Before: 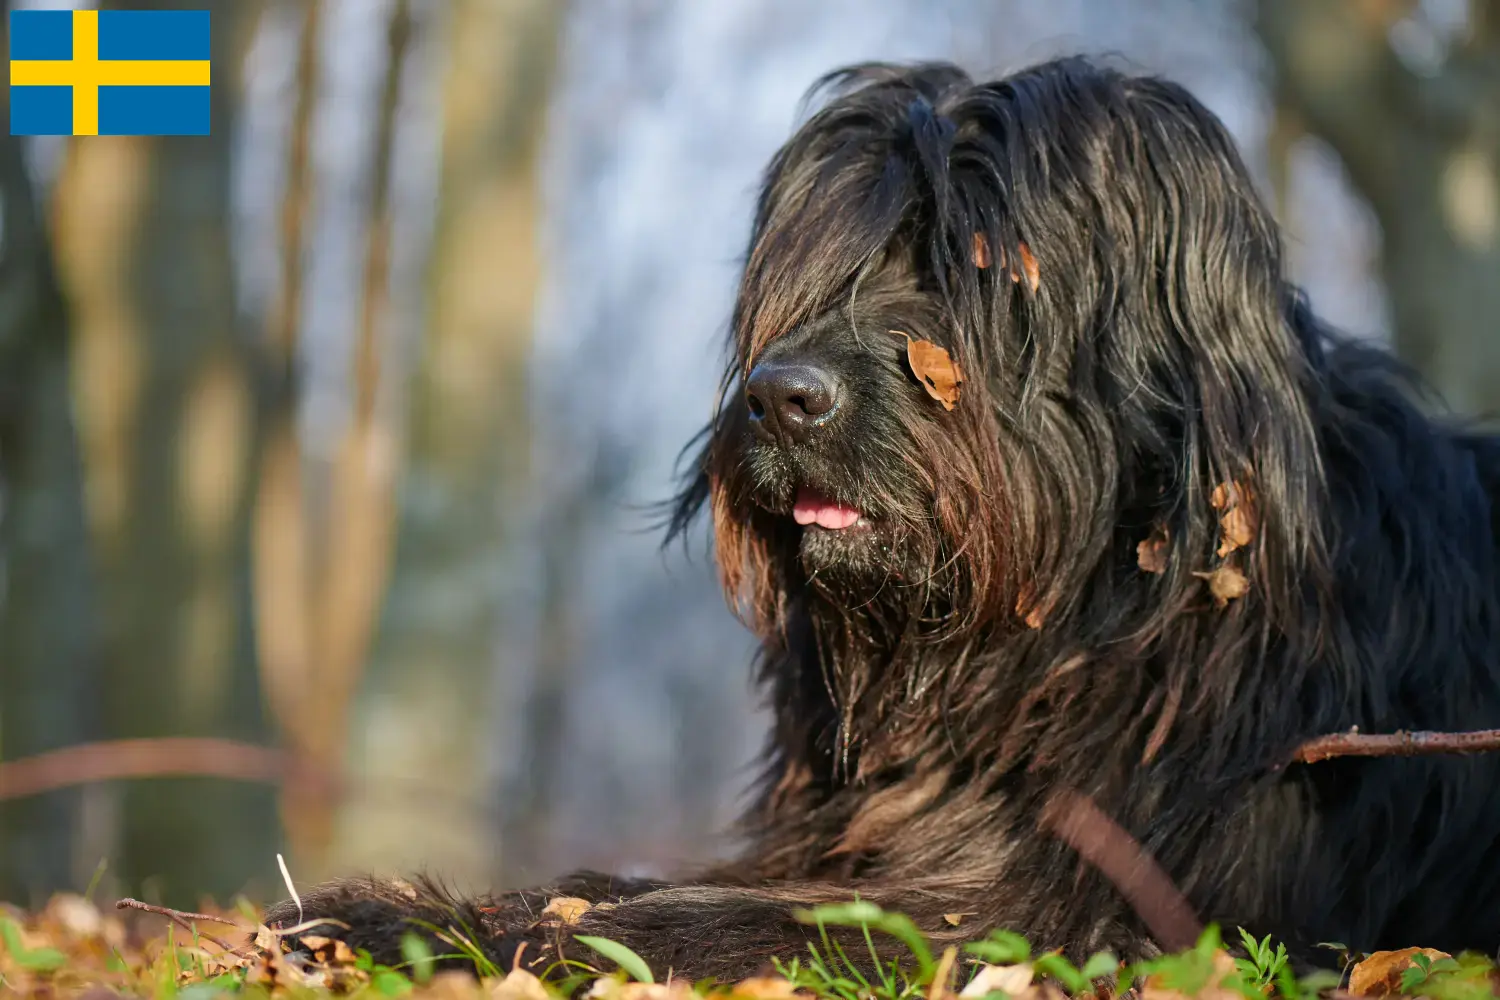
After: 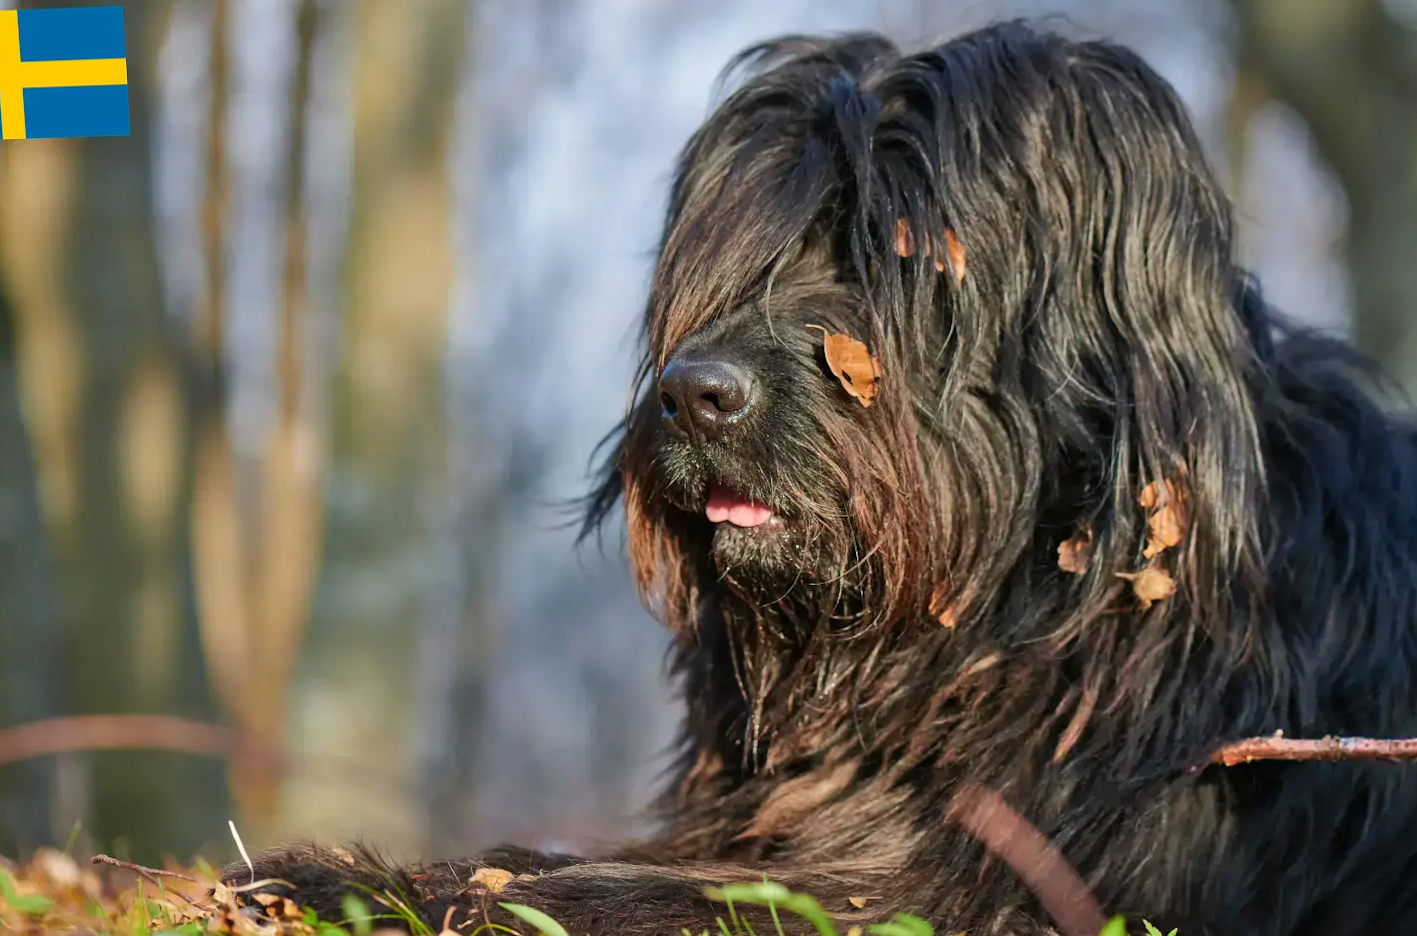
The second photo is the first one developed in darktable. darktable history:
shadows and highlights: shadows 49, highlights -41, soften with gaussian
rotate and perspective: rotation 0.062°, lens shift (vertical) 0.115, lens shift (horizontal) -0.133, crop left 0.047, crop right 0.94, crop top 0.061, crop bottom 0.94
